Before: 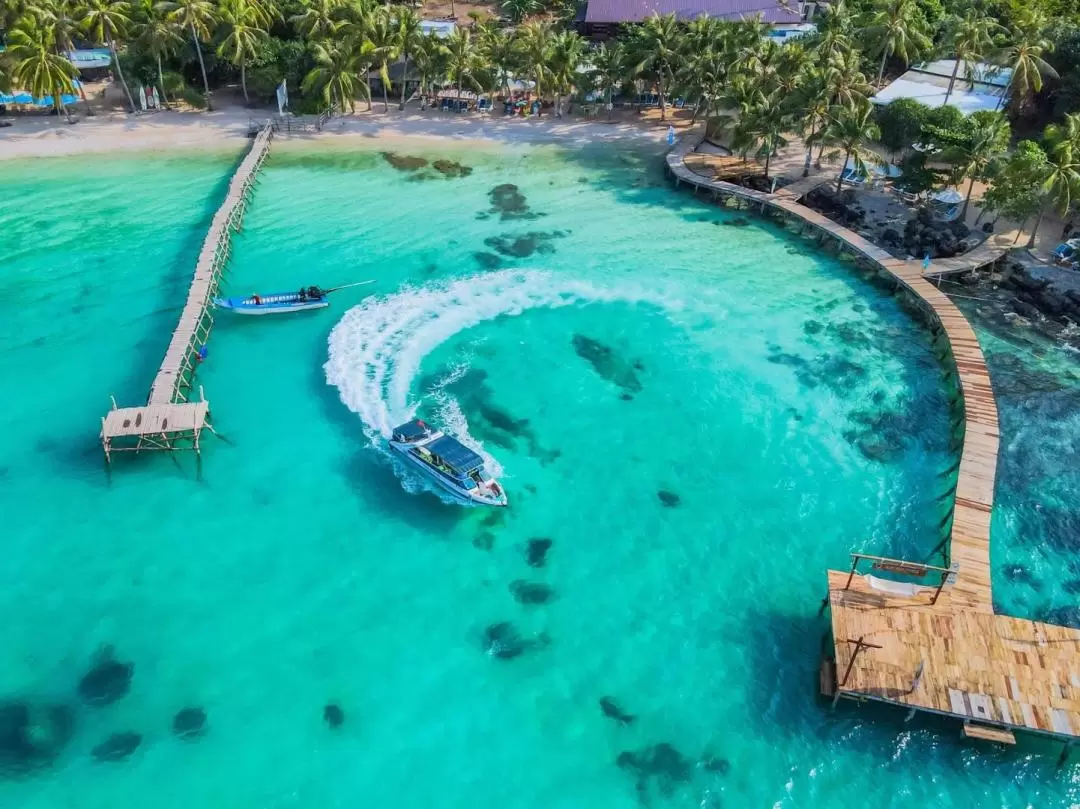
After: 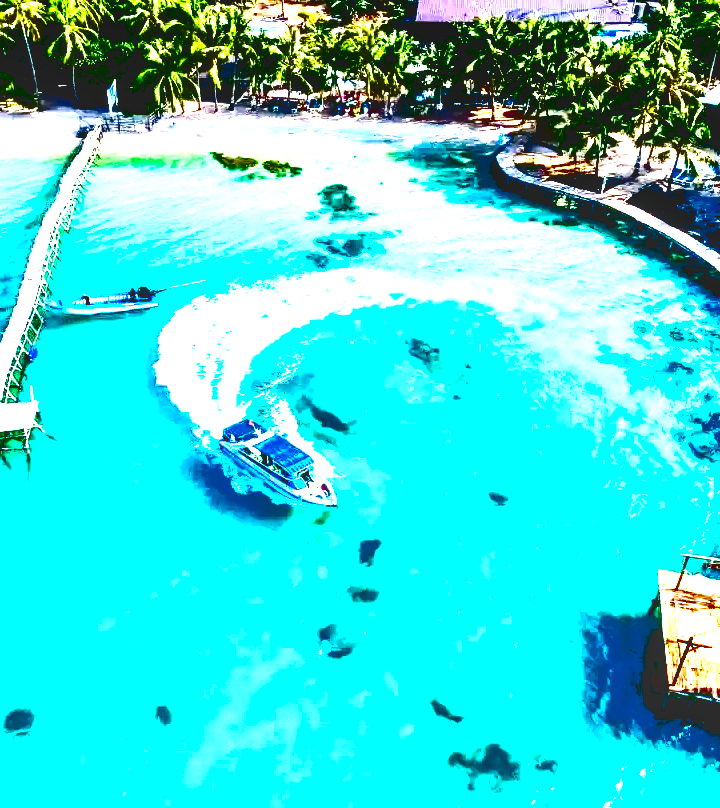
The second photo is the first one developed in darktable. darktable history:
contrast brightness saturation: contrast 0.77, brightness -1, saturation 1
crop and rotate: left 15.754%, right 17.579%
filmic rgb: black relative exposure -2.85 EV, white relative exposure 4.56 EV, hardness 1.77, contrast 1.25, preserve chrominance no, color science v5 (2021)
local contrast: on, module defaults
exposure: black level correction 0, exposure 0.7 EV, compensate exposure bias true, compensate highlight preservation false
levels: levels [0, 0.352, 0.703]
